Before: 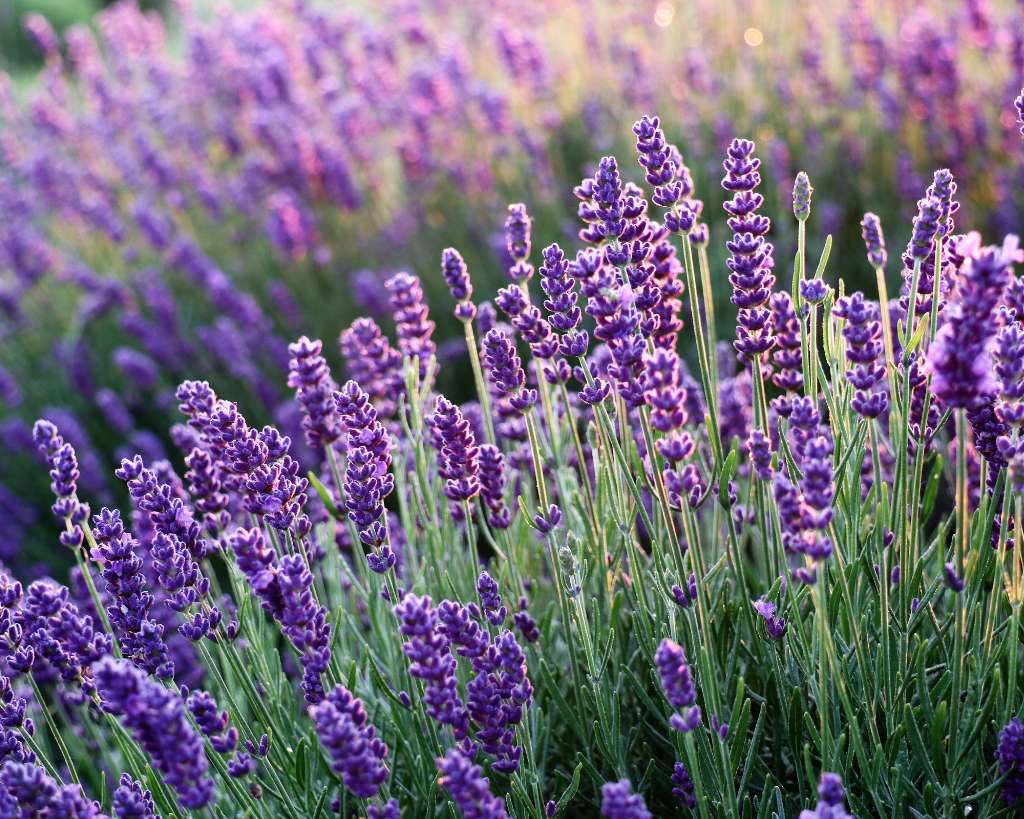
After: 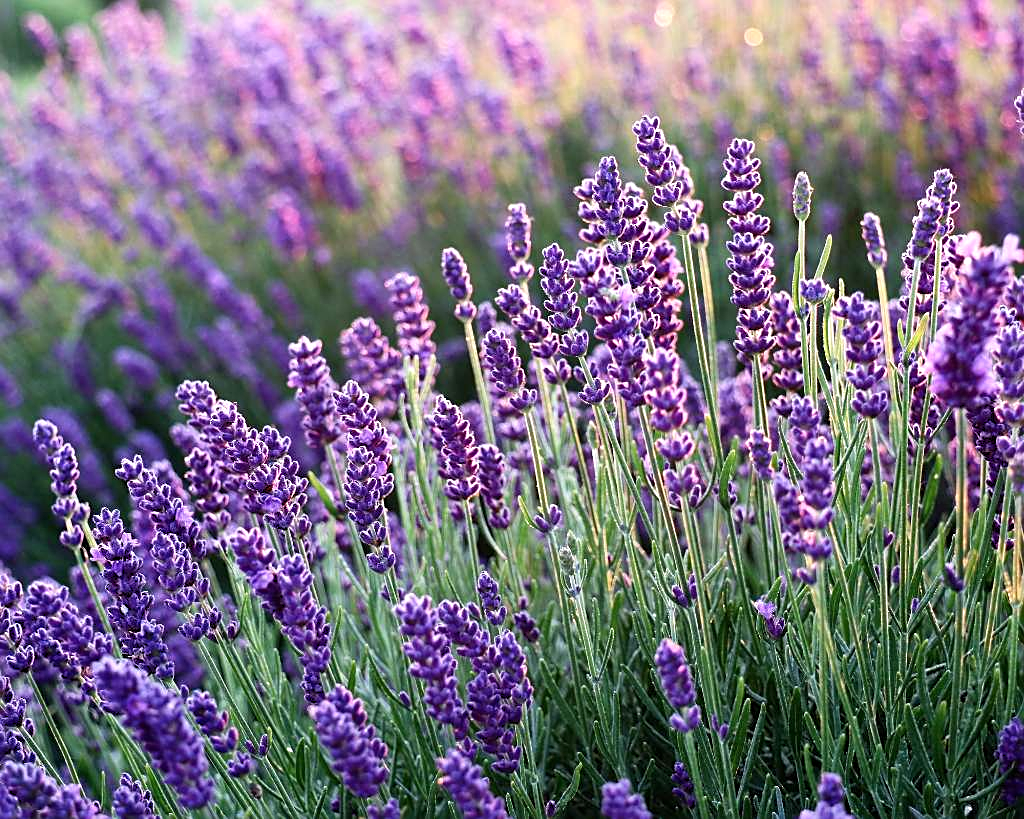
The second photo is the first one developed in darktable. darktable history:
sharpen: on, module defaults
levels: levels [0, 0.476, 0.951]
